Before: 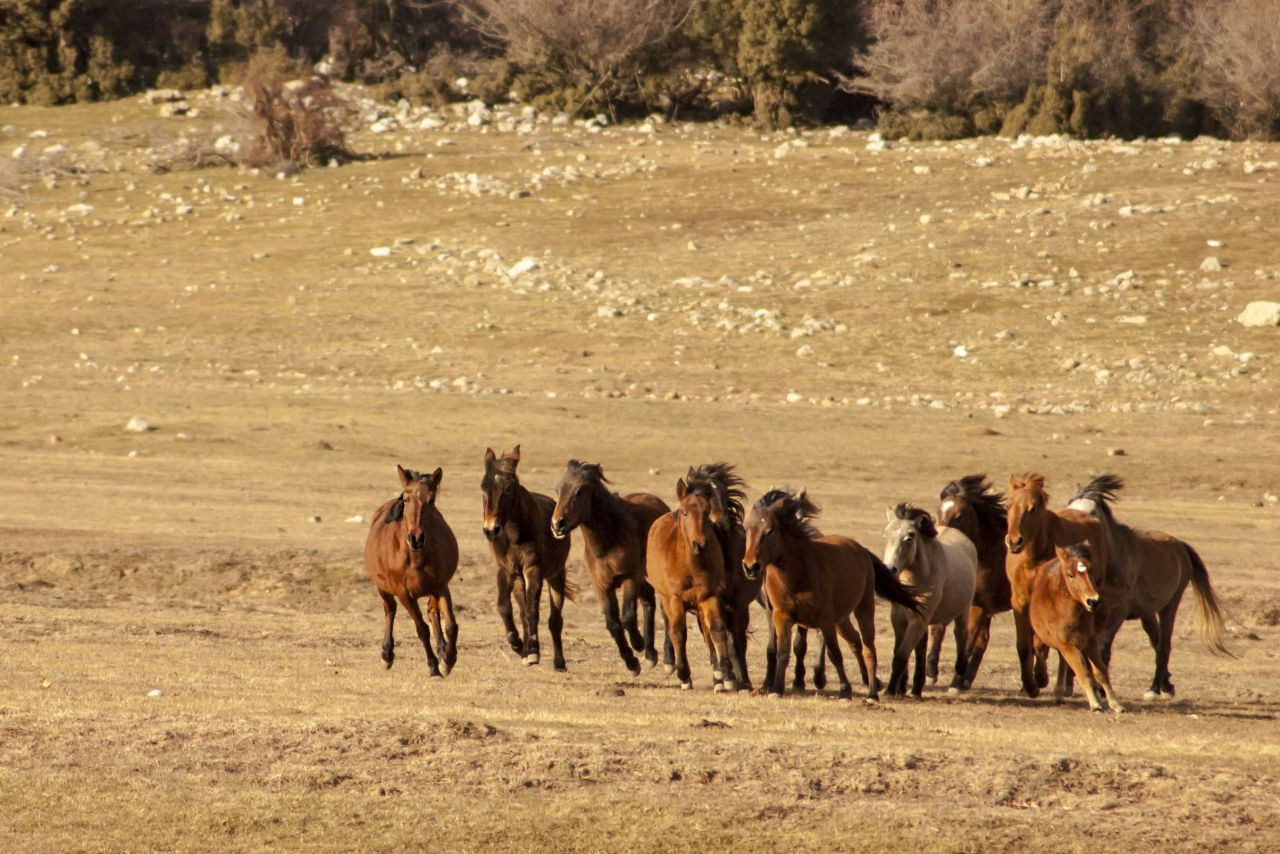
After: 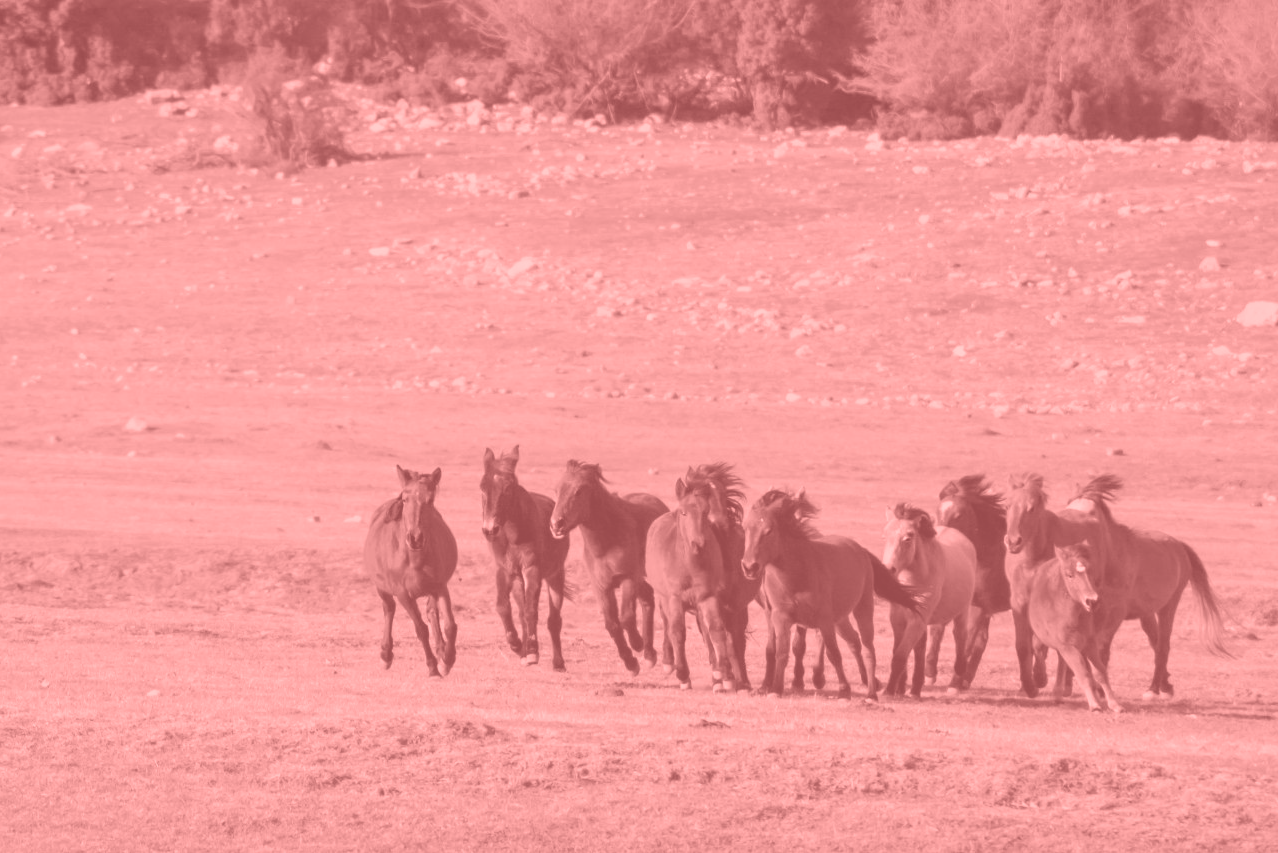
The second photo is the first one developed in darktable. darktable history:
colorize: saturation 51%, source mix 50.67%, lightness 50.67%
crop and rotate: left 0.126%
